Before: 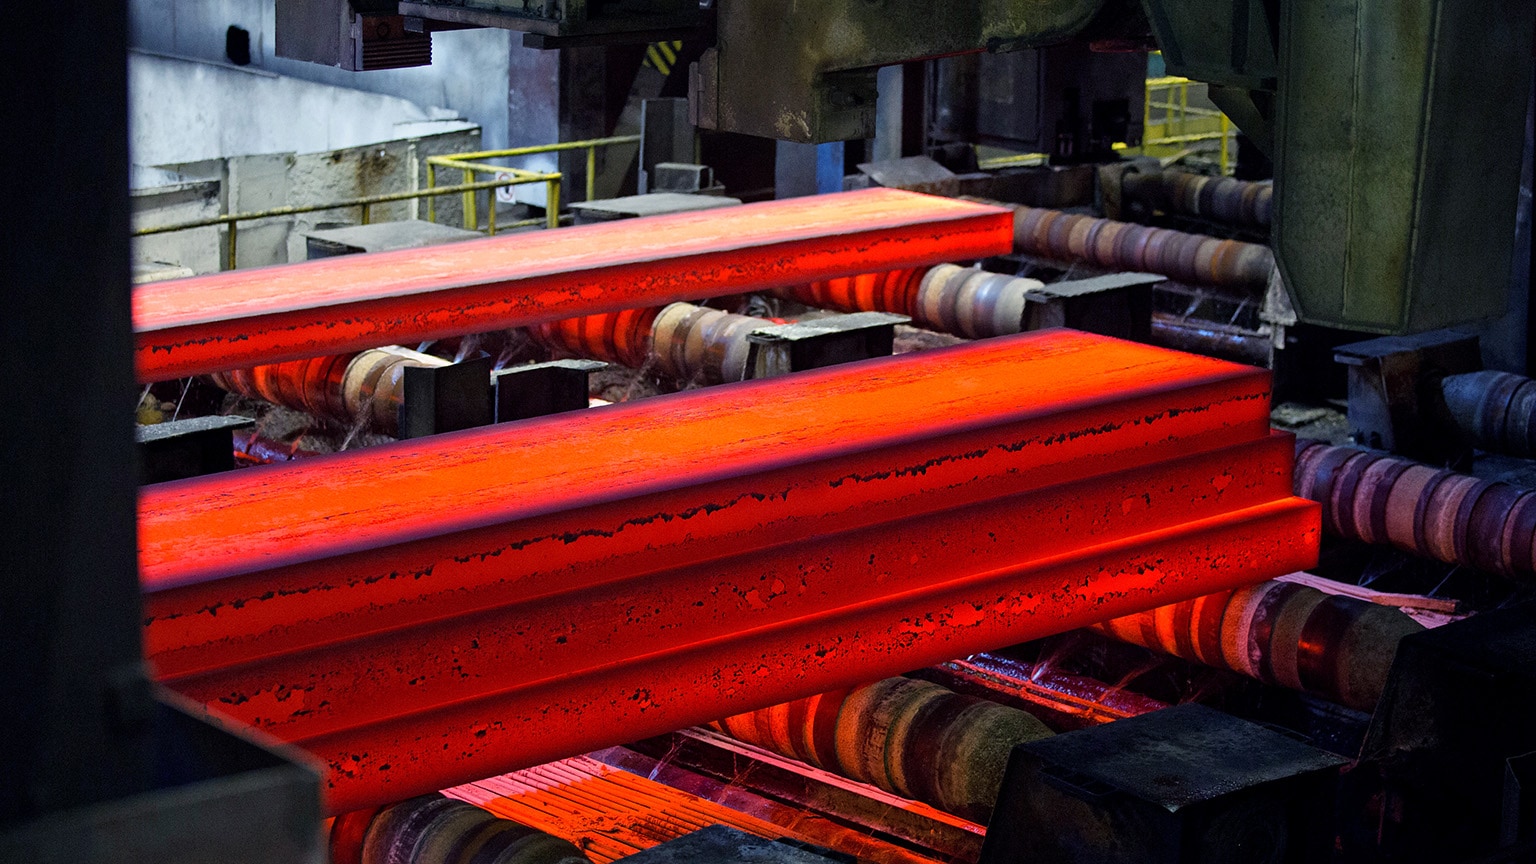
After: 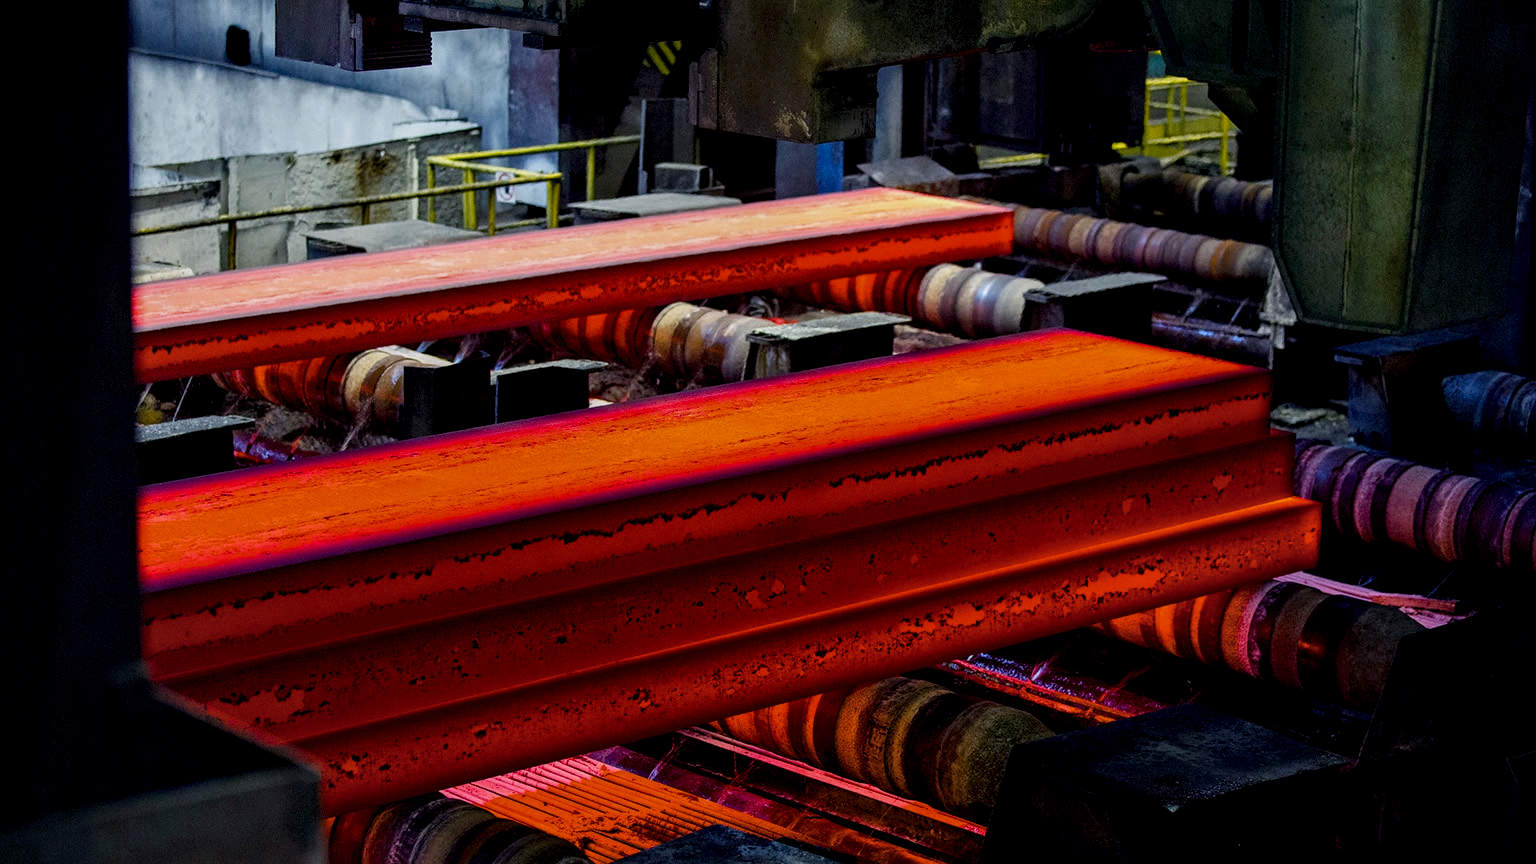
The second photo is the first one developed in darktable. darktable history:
local contrast: highlights 60%, shadows 61%, detail 160%
exposure: exposure -0.983 EV, compensate highlight preservation false
color balance rgb: highlights gain › luminance 14.565%, white fulcrum 0.078 EV, perceptual saturation grading › global saturation 20%, perceptual saturation grading › highlights -14.438%, perceptual saturation grading › shadows 50.097%
